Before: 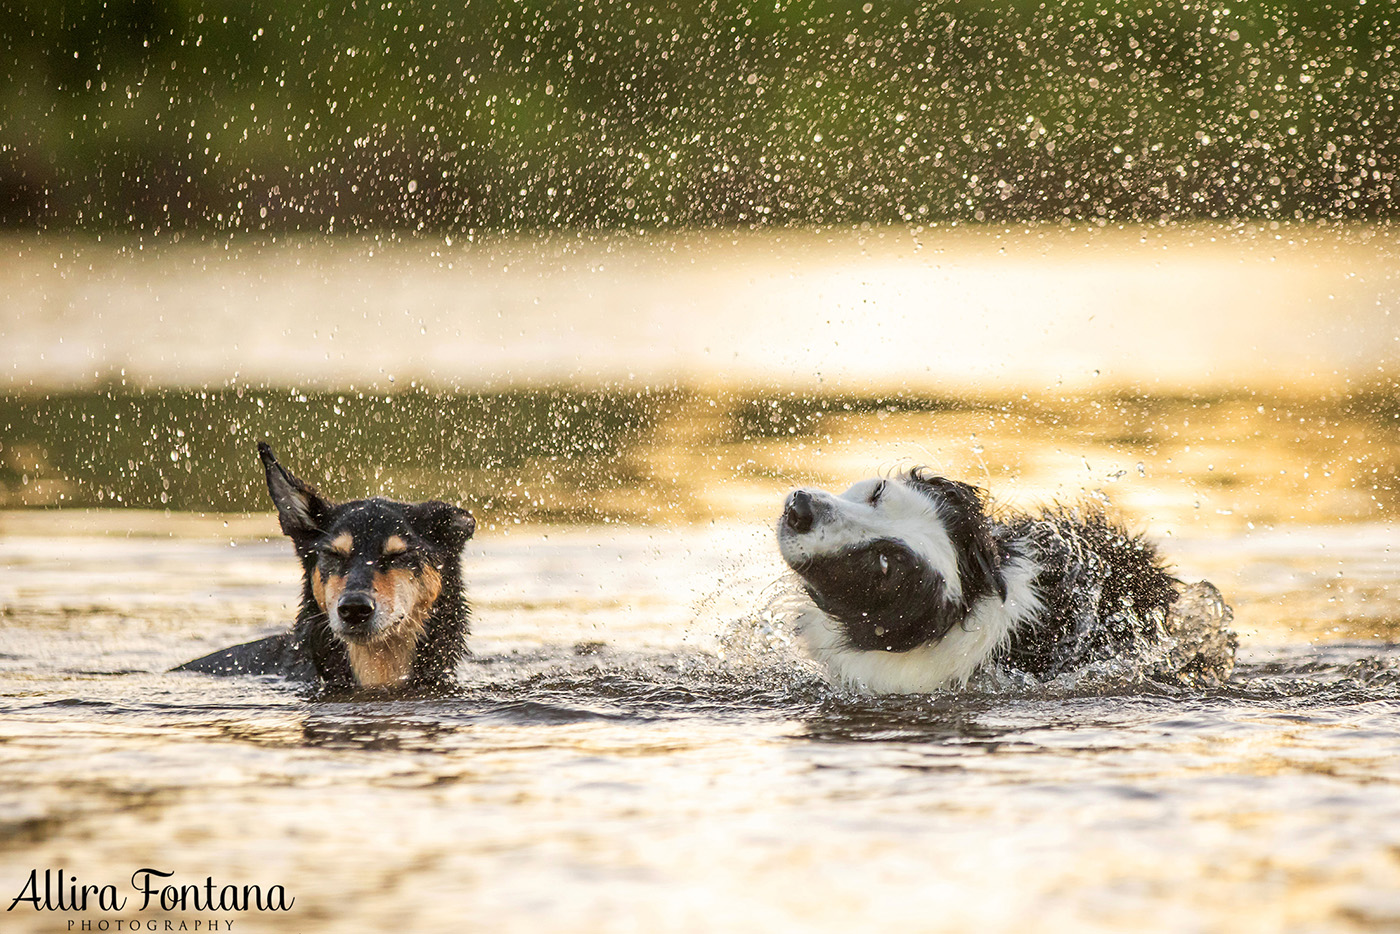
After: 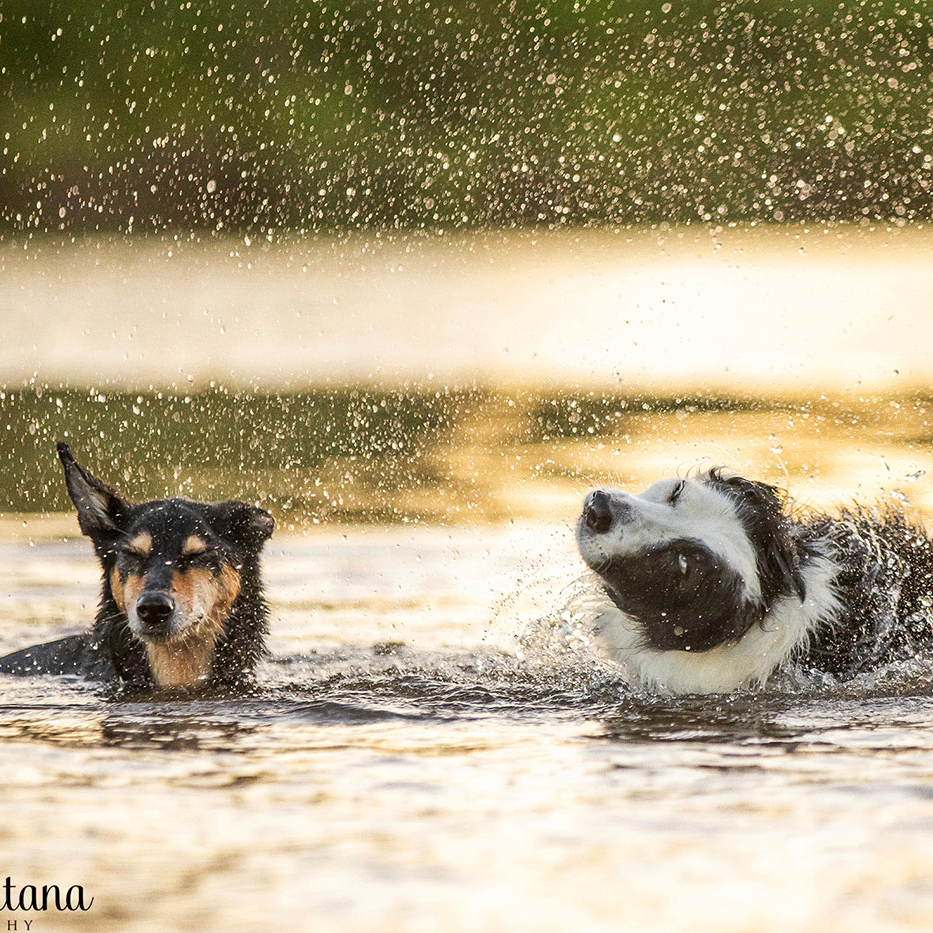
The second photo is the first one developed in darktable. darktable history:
grain: on, module defaults
crop and rotate: left 14.436%, right 18.898%
white balance: red 1, blue 1
